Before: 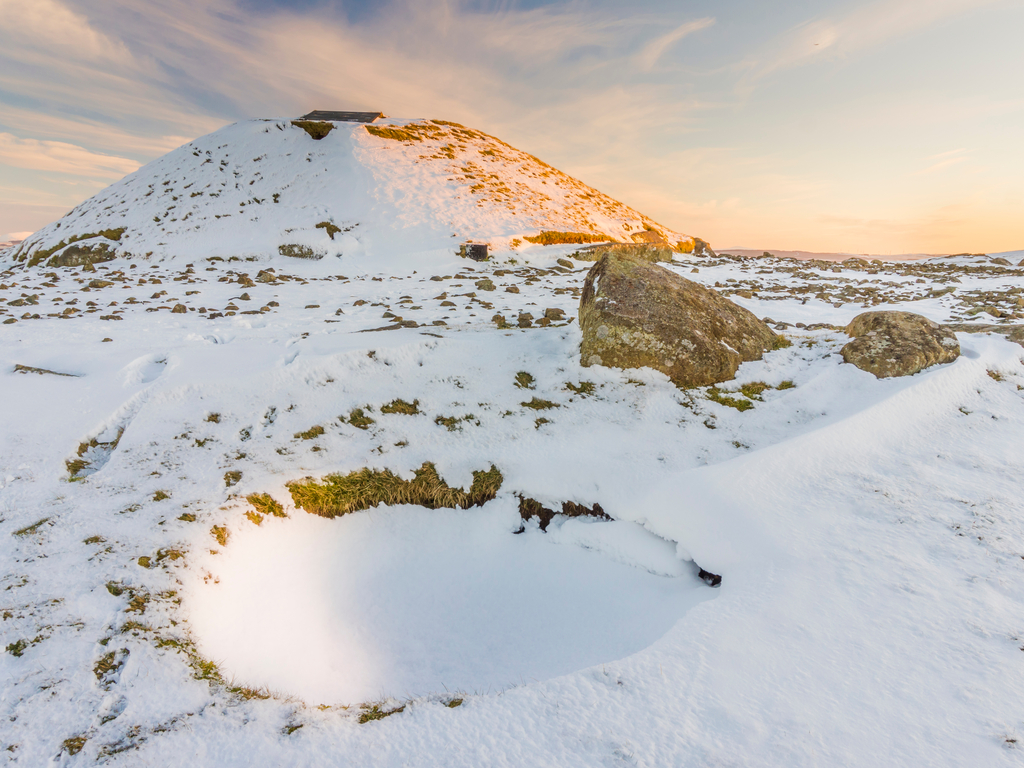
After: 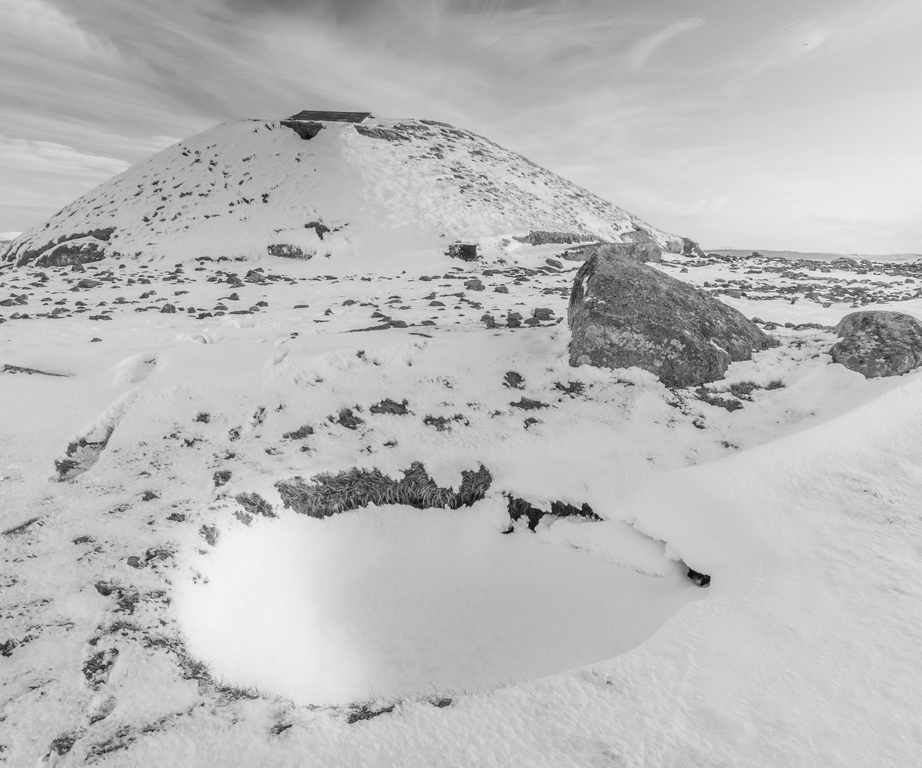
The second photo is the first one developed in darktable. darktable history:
monochrome: on, module defaults
crop and rotate: left 1.088%, right 8.807%
